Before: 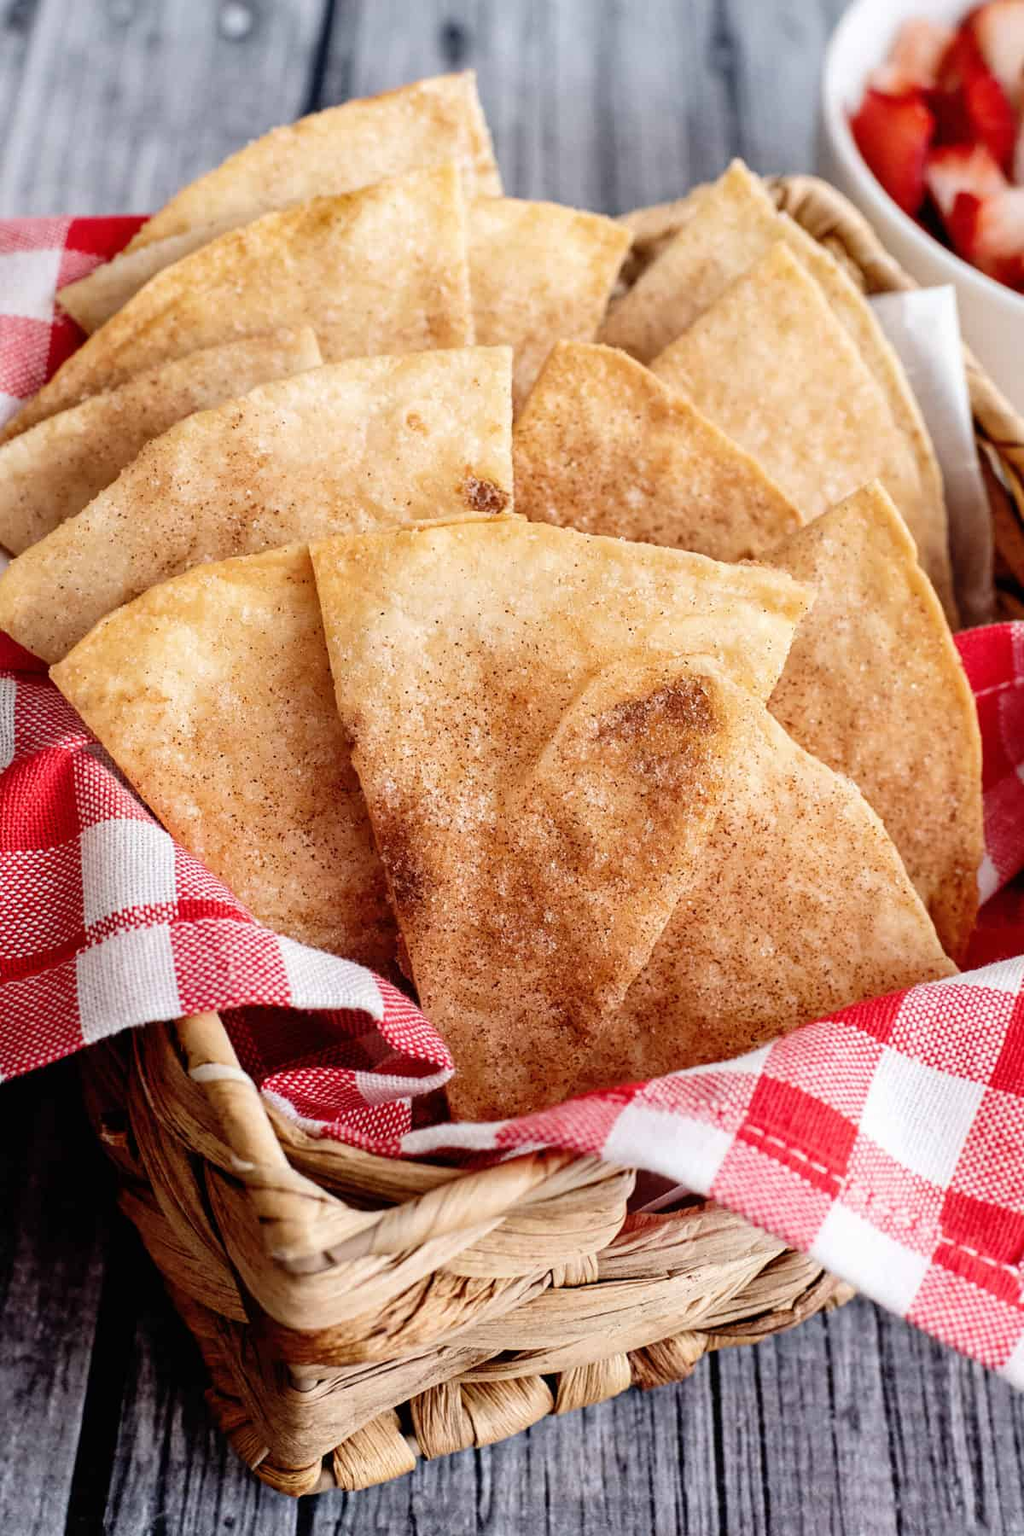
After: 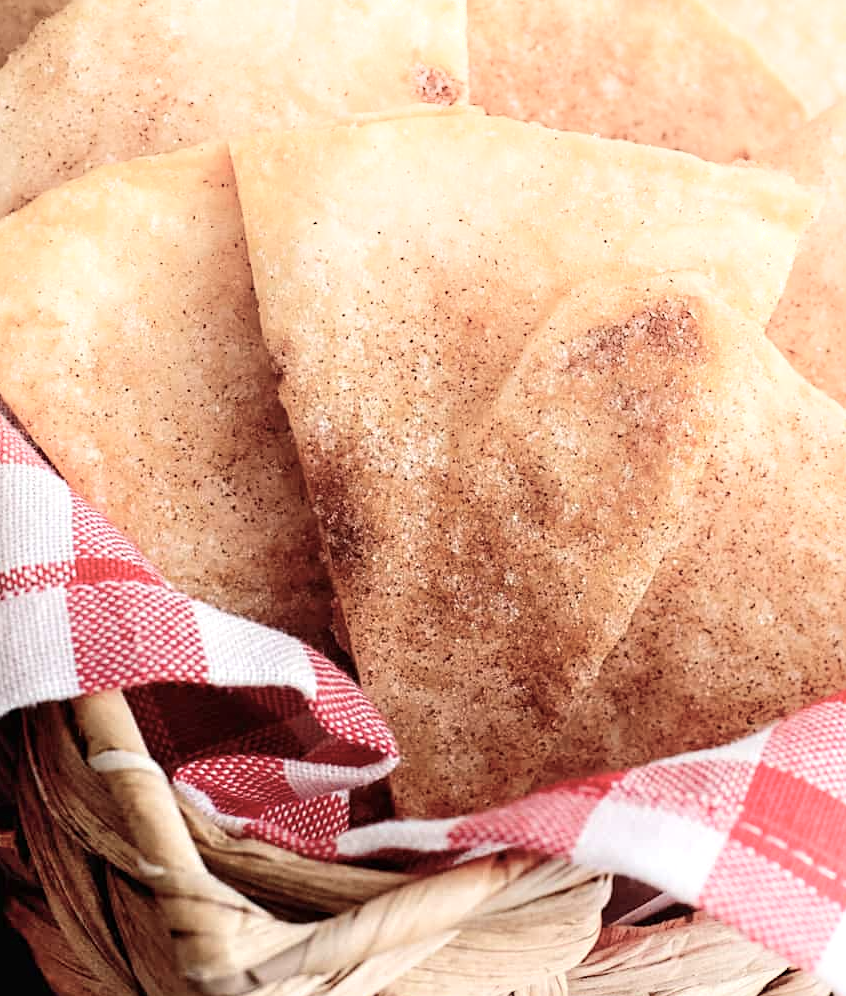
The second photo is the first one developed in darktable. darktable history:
sharpen: amount 0.2
exposure: exposure 0.2 EV, compensate highlight preservation false
shadows and highlights: highlights 70.7, soften with gaussian
crop: left 11.123%, top 27.61%, right 18.3%, bottom 17.034%
color balance: input saturation 80.07%
